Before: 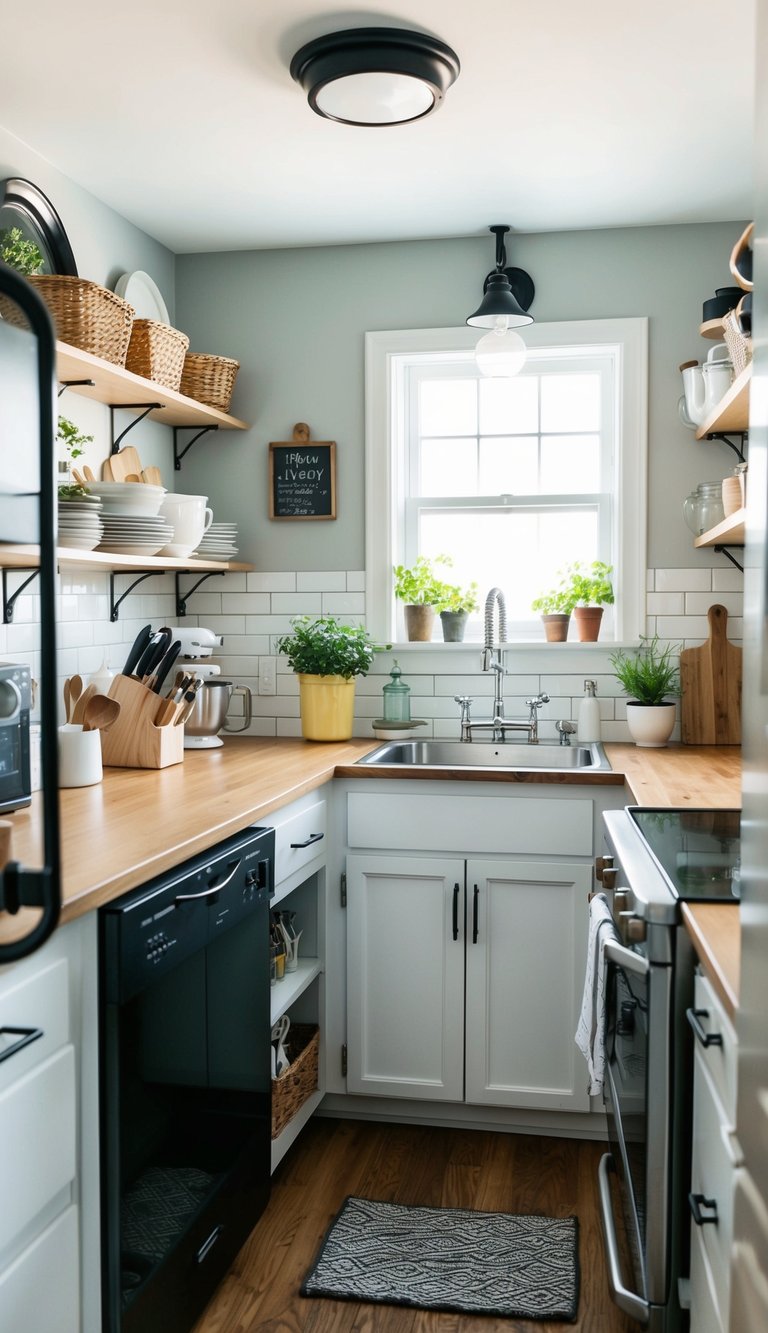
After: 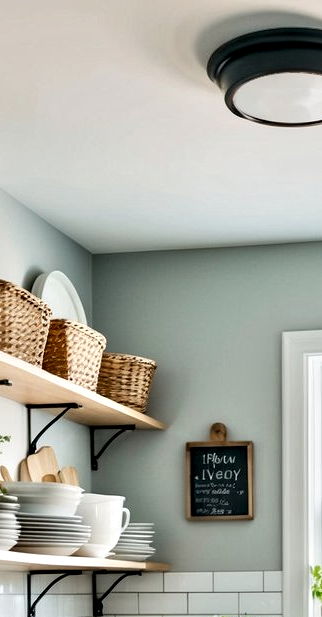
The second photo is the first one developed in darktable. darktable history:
contrast equalizer: y [[0.601, 0.6, 0.598, 0.598, 0.6, 0.601], [0.5 ×6], [0.5 ×6], [0 ×6], [0 ×6]]
tone equalizer: -8 EV -0.002 EV, -7 EV 0.005 EV, -6 EV -0.009 EV, -5 EV 0.011 EV, -4 EV -0.012 EV, -3 EV 0.007 EV, -2 EV -0.062 EV, -1 EV -0.293 EV, +0 EV -0.582 EV, smoothing diameter 2%, edges refinement/feathering 20, mask exposure compensation -1.57 EV, filter diffusion 5
crop and rotate: left 10.817%, top 0.062%, right 47.194%, bottom 53.626%
